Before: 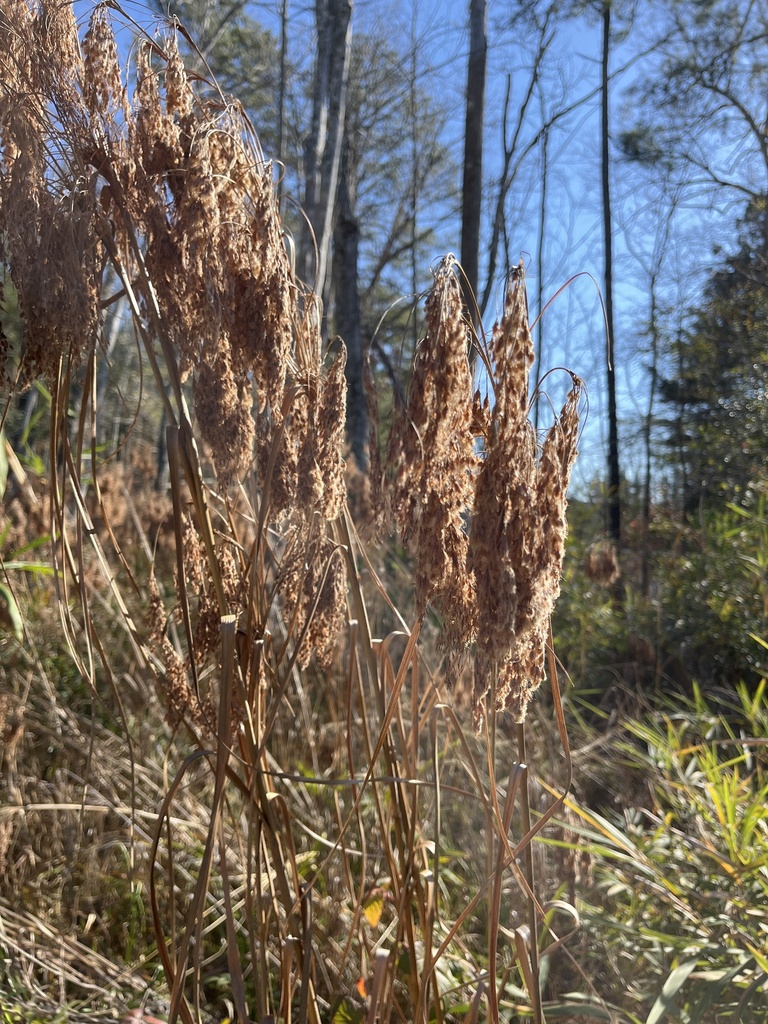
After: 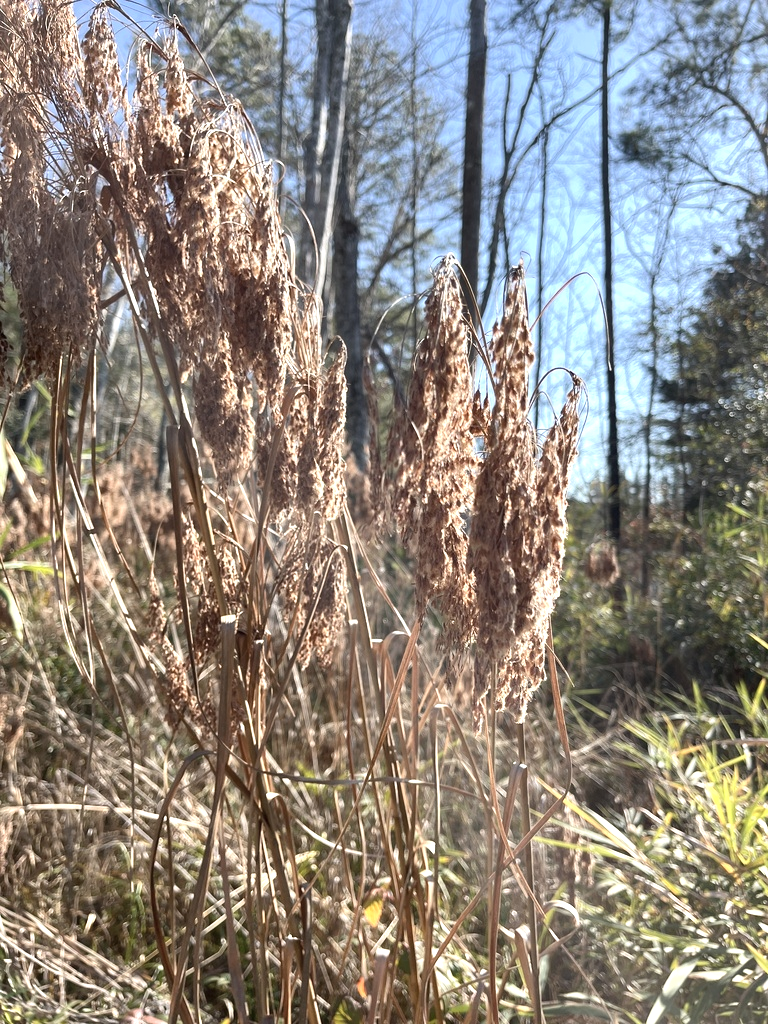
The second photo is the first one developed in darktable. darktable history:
exposure: exposure 0.78 EV, compensate highlight preservation false
contrast brightness saturation: contrast 0.1, saturation -0.359
shadows and highlights: soften with gaussian
